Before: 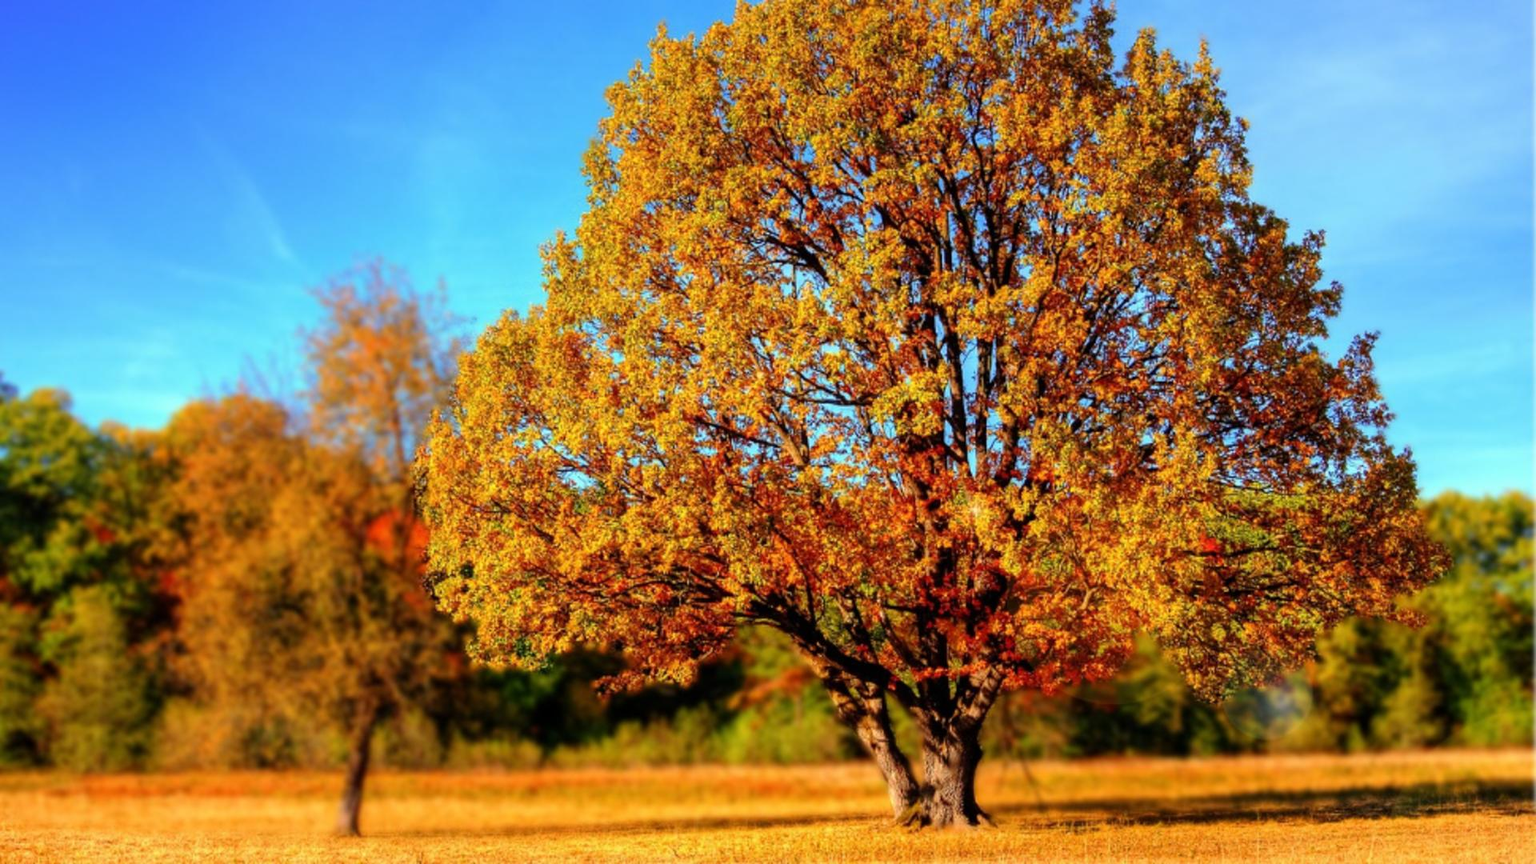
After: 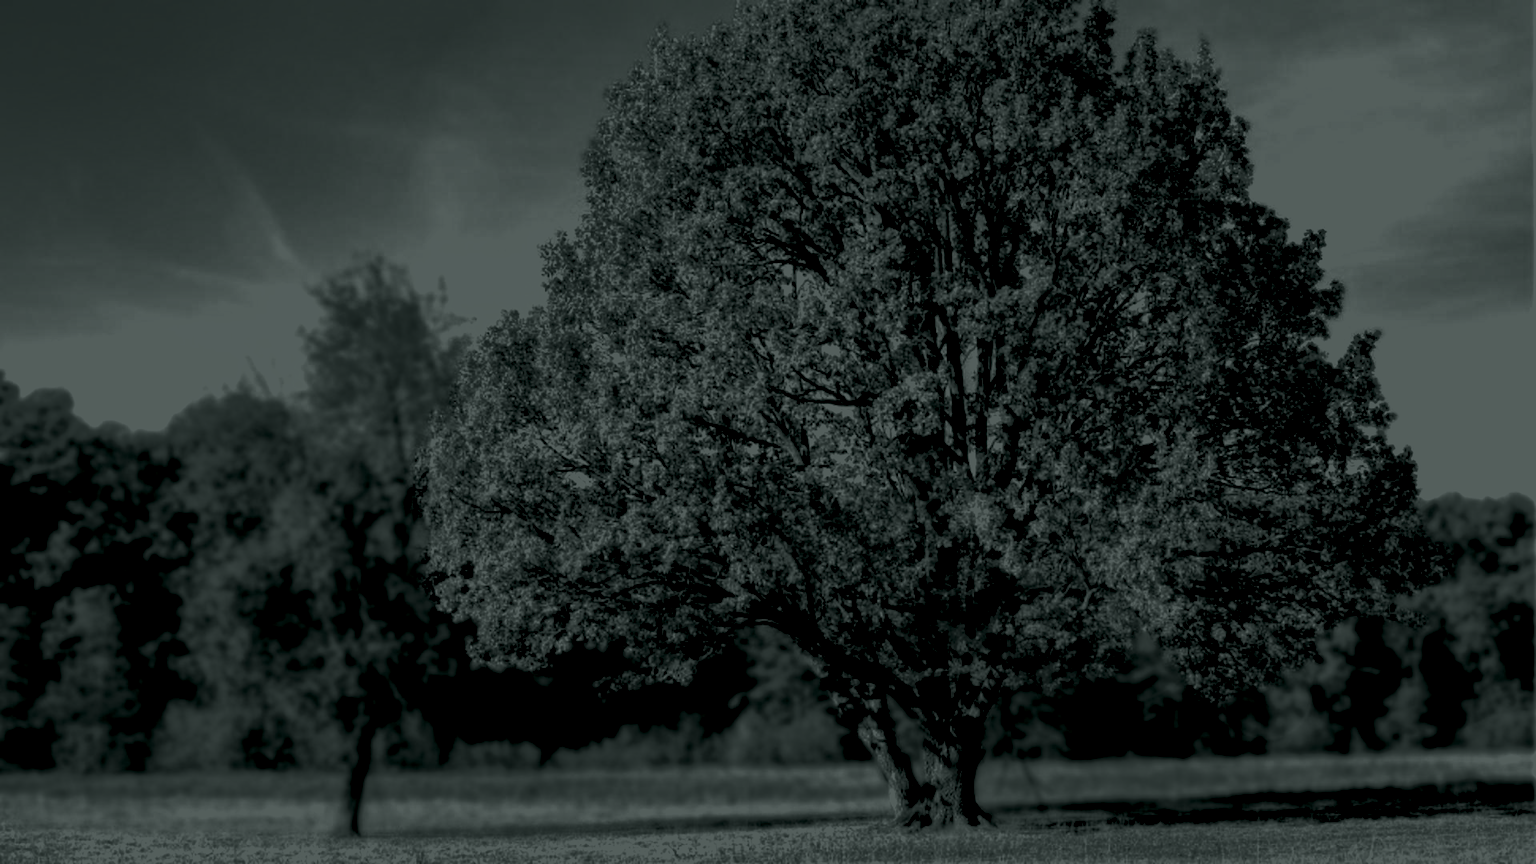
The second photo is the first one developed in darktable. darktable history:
rgb levels: levels [[0.034, 0.472, 0.904], [0, 0.5, 1], [0, 0.5, 1]]
colorize: hue 90°, saturation 19%, lightness 1.59%, version 1
tone equalizer: -8 EV -0.75 EV, -7 EV -0.7 EV, -6 EV -0.6 EV, -5 EV -0.4 EV, -3 EV 0.4 EV, -2 EV 0.6 EV, -1 EV 0.7 EV, +0 EV 0.75 EV, edges refinement/feathering 500, mask exposure compensation -1.57 EV, preserve details no
shadows and highlights: highlights -60
